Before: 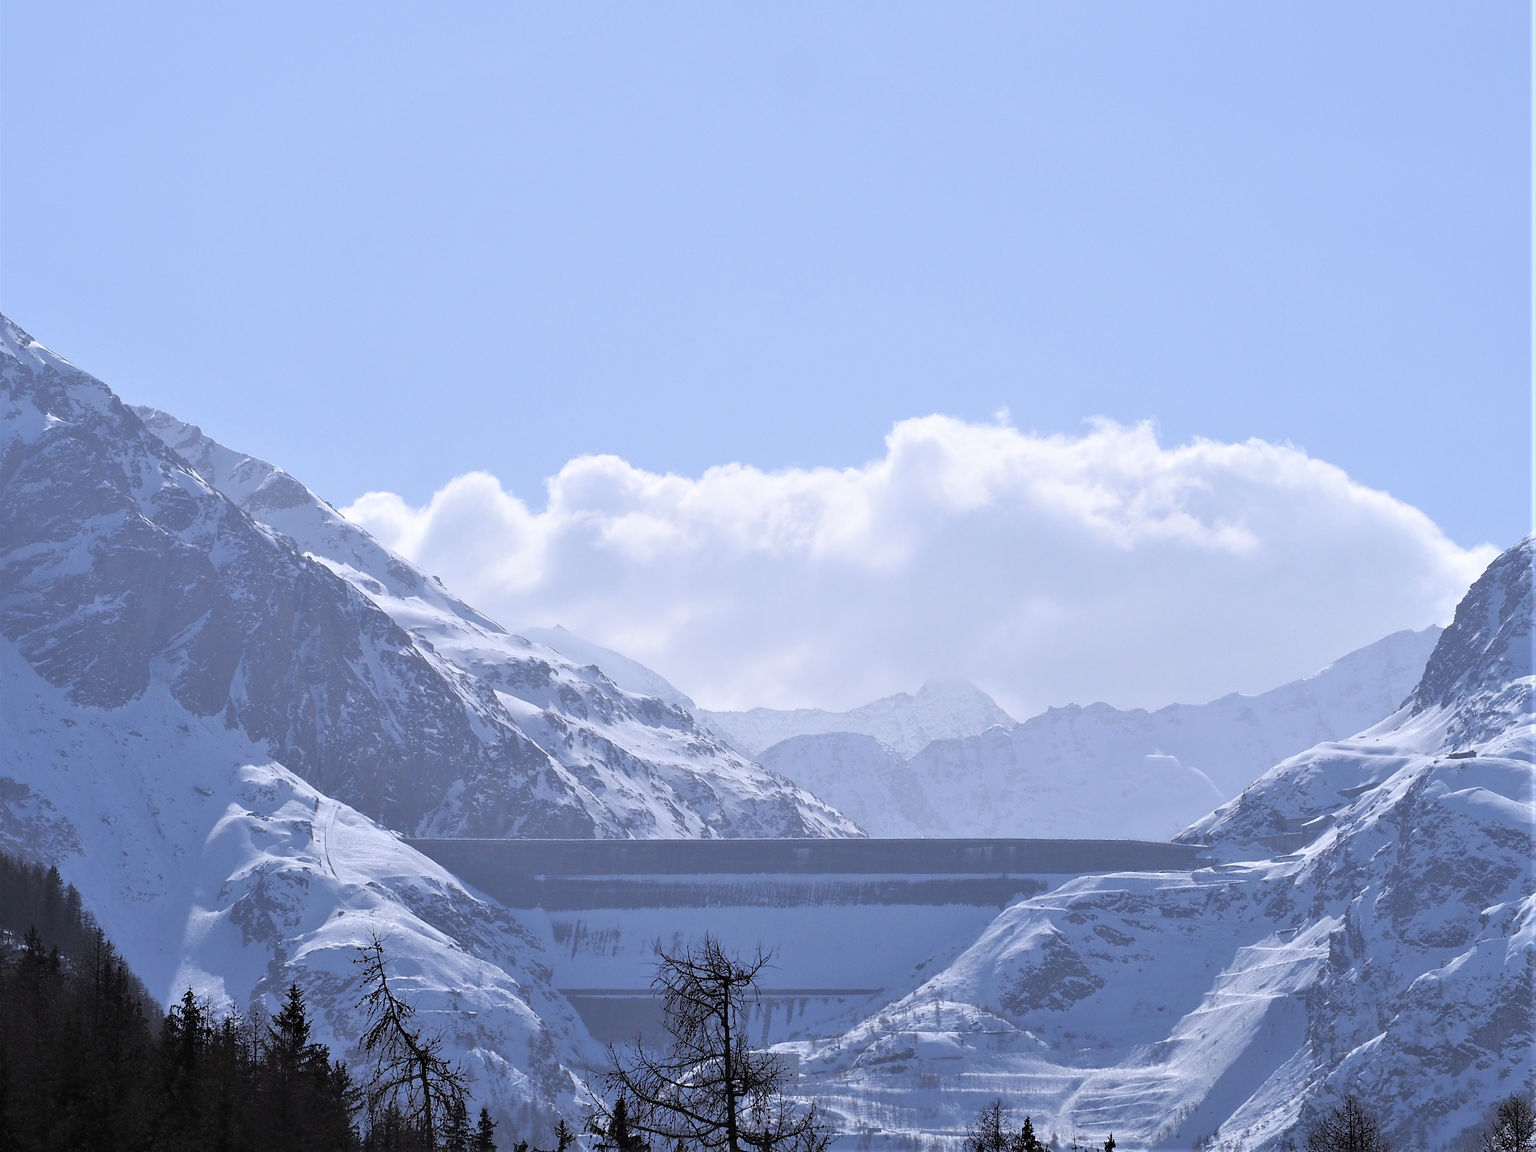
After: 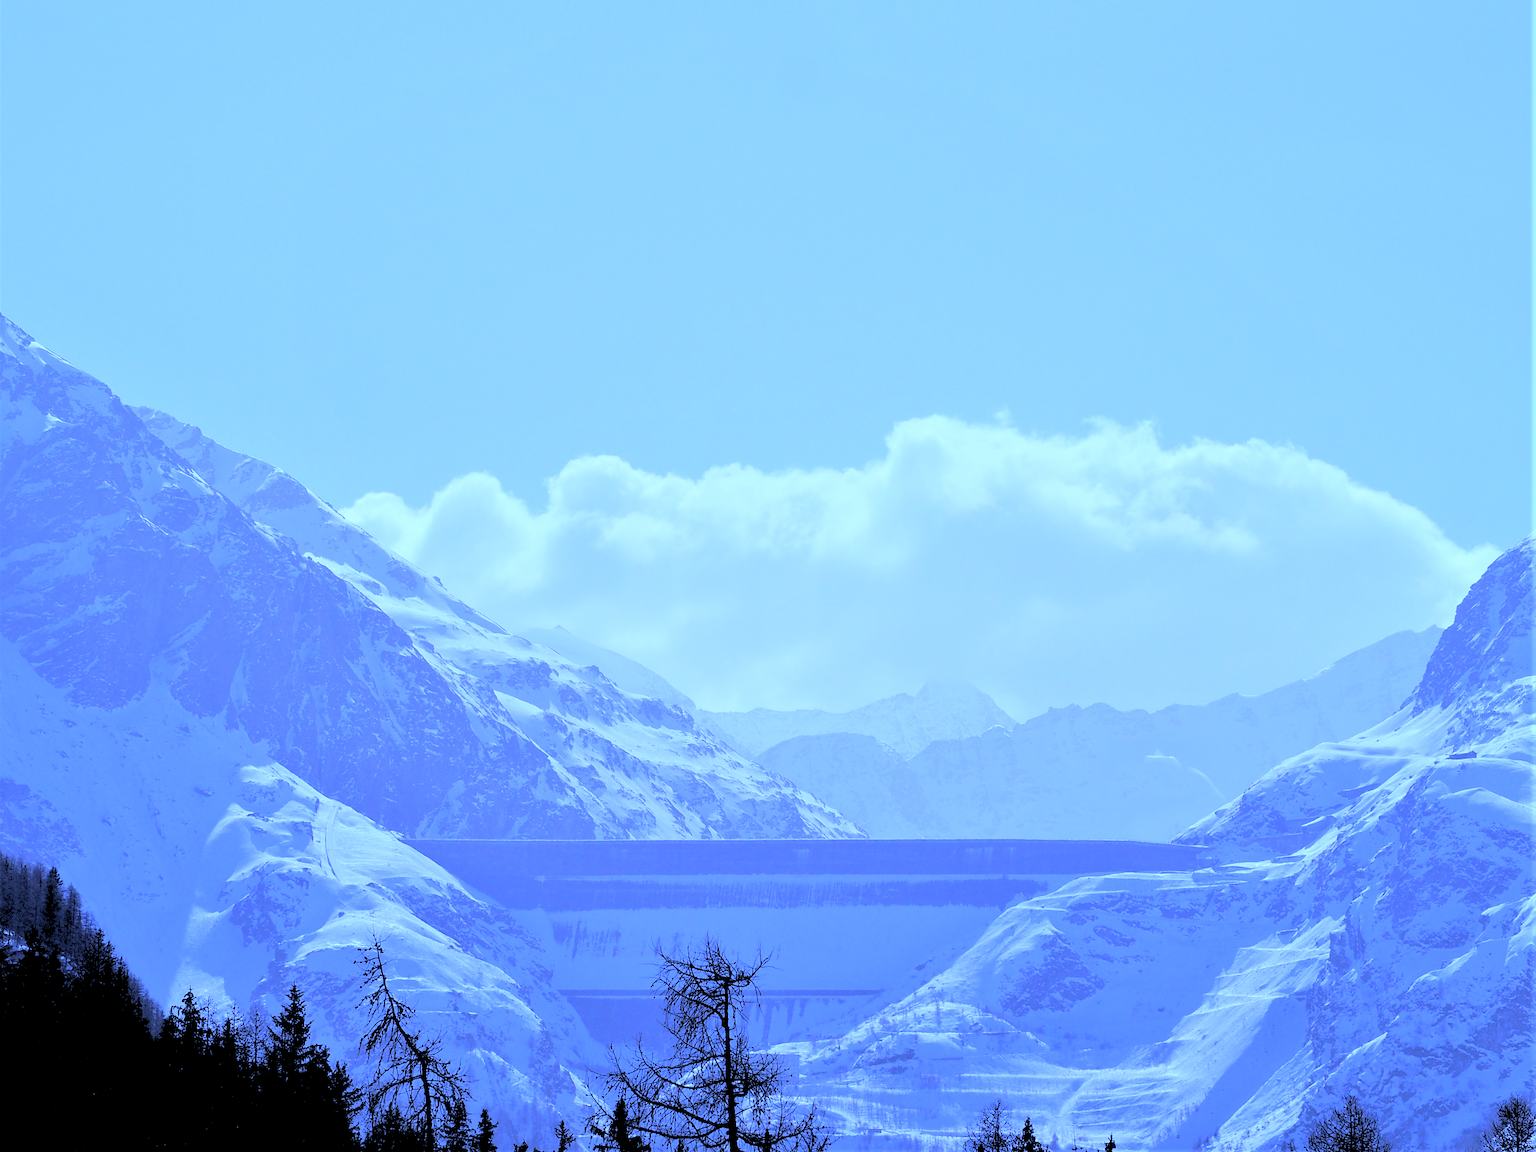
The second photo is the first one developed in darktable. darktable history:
exposure: black level correction 0.001, exposure 0.014 EV, compensate highlight preservation false
white balance: red 0.766, blue 1.537
rgb levels: levels [[0.027, 0.429, 0.996], [0, 0.5, 1], [0, 0.5, 1]]
